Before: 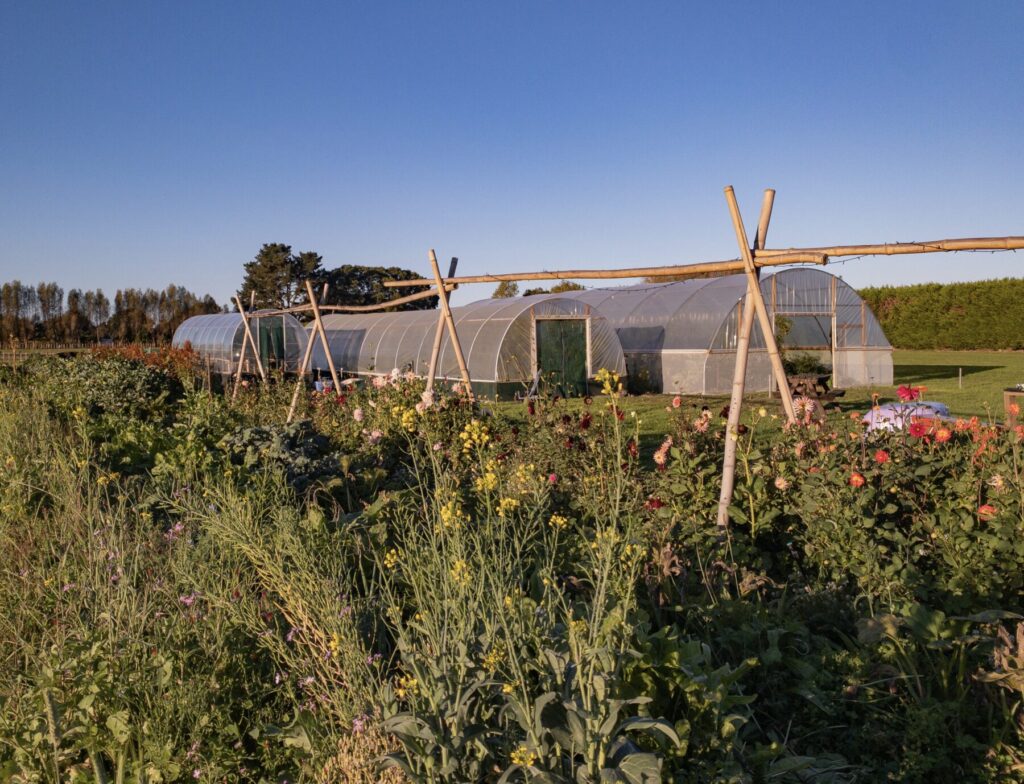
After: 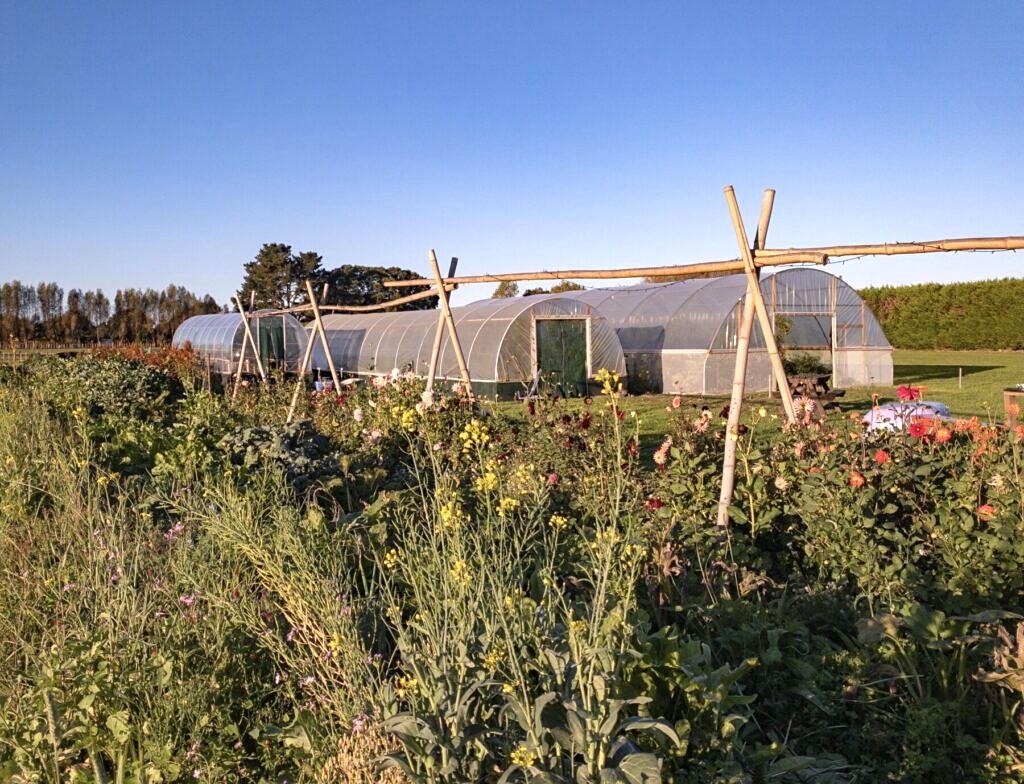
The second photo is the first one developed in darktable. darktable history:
sharpen: amount 0.208
exposure: black level correction 0, exposure 0.6 EV, compensate highlight preservation false
